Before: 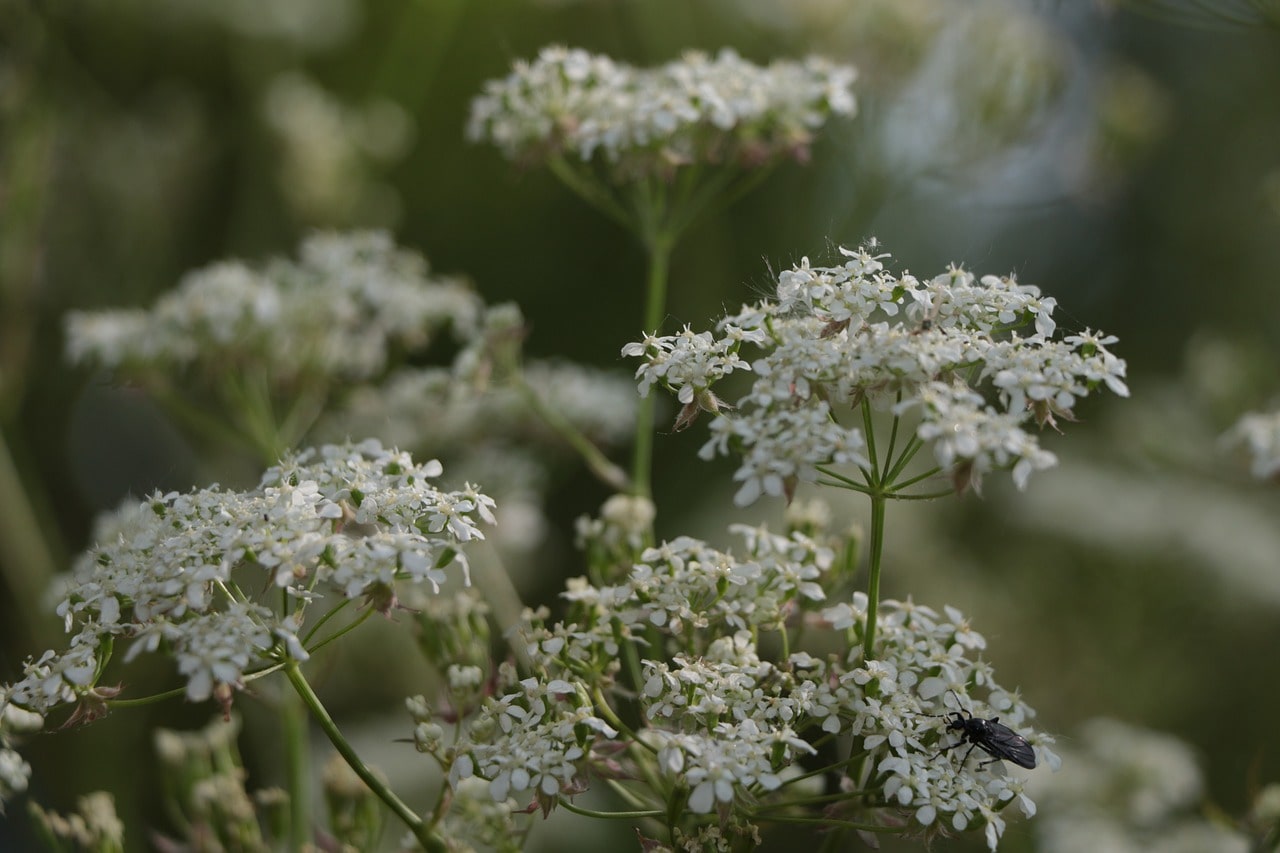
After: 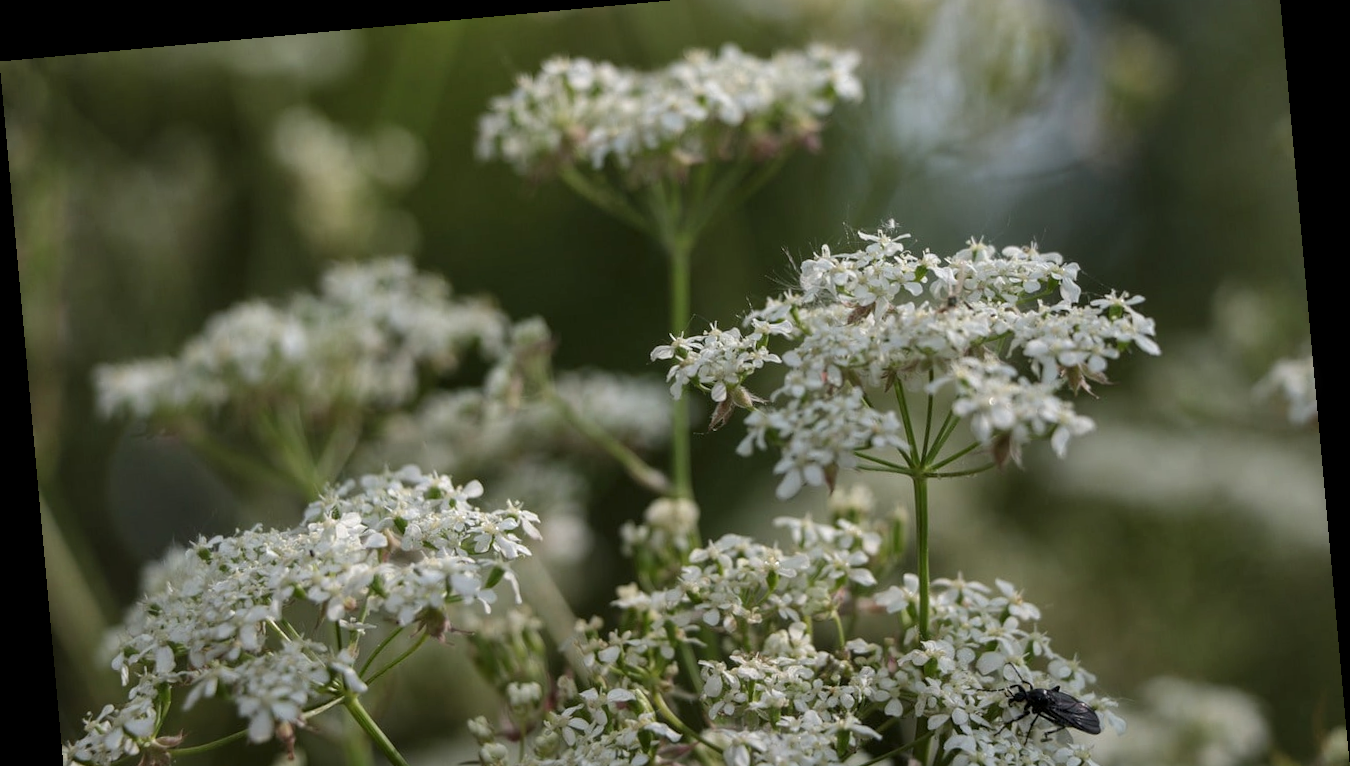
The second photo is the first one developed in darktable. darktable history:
crop and rotate: top 5.667%, bottom 14.937%
rotate and perspective: rotation -5.2°, automatic cropping off
local contrast: on, module defaults
exposure: exposure 0.161 EV, compensate highlight preservation false
